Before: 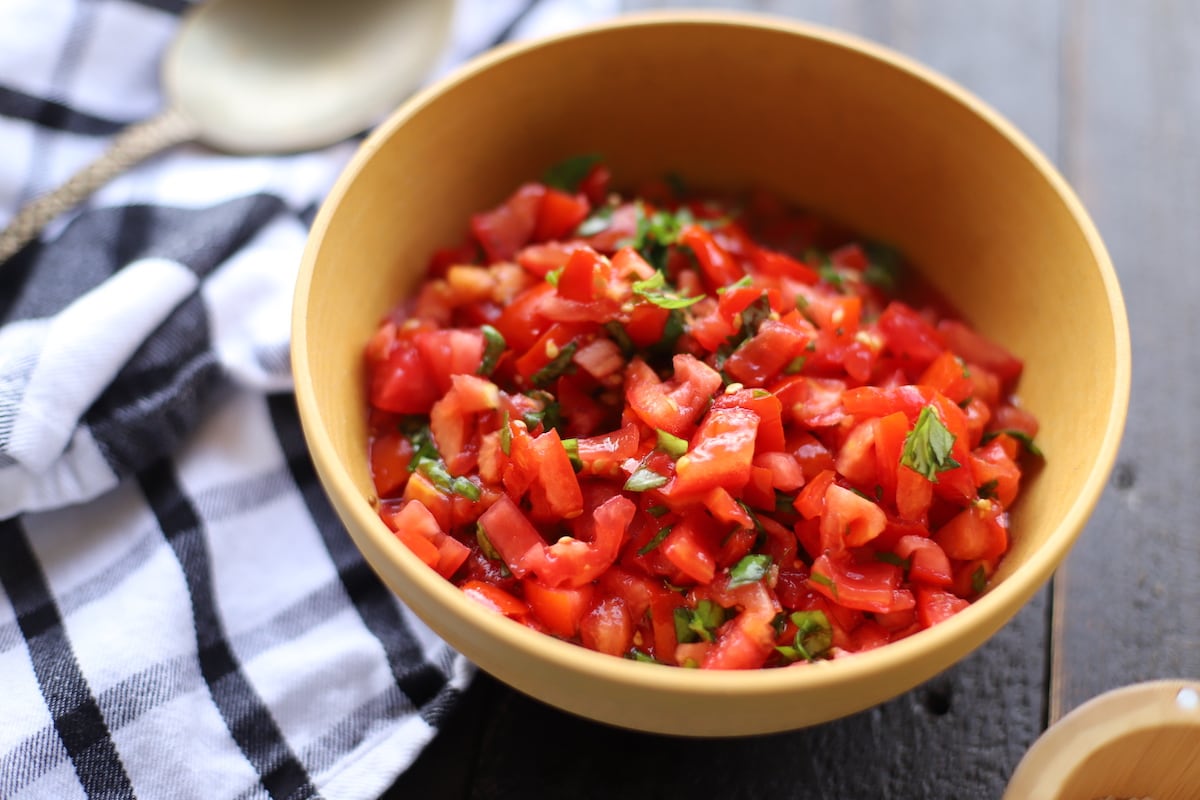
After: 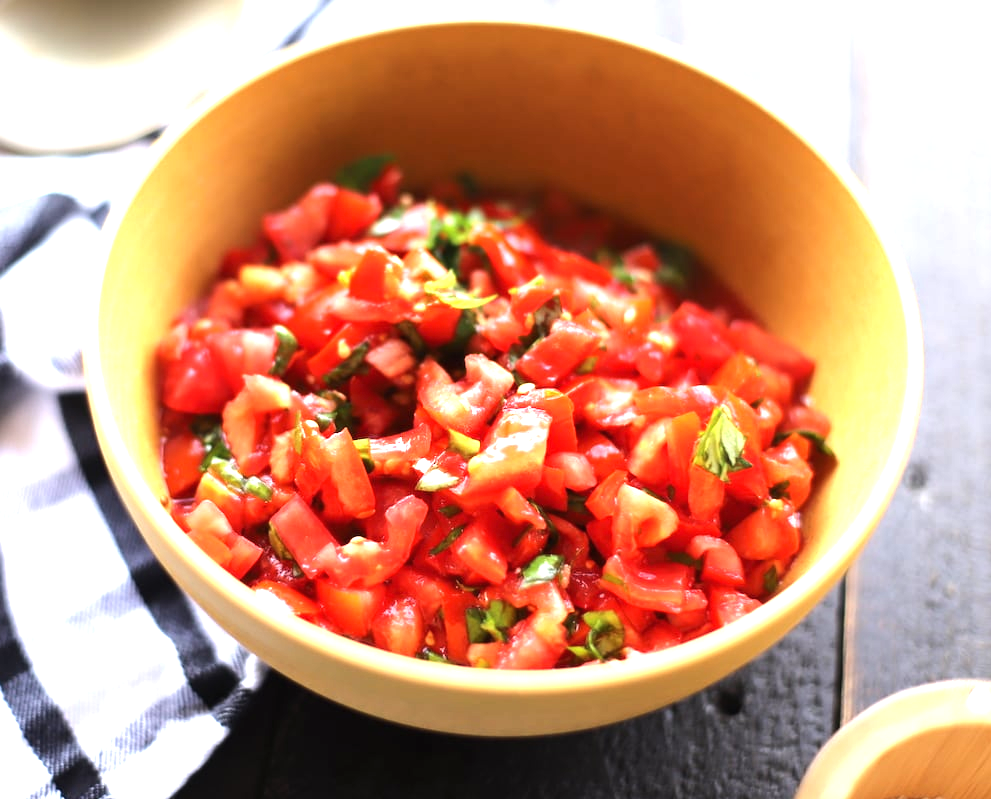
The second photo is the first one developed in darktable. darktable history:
crop: left 17.409%, bottom 0.034%
exposure: black level correction -0.001, exposure 0.905 EV, compensate exposure bias true, compensate highlight preservation false
tone equalizer: -8 EV -0.443 EV, -7 EV -0.407 EV, -6 EV -0.304 EV, -5 EV -0.201 EV, -3 EV 0.232 EV, -2 EV 0.316 EV, -1 EV 0.384 EV, +0 EV 0.404 EV, edges refinement/feathering 500, mask exposure compensation -1.57 EV, preserve details no
